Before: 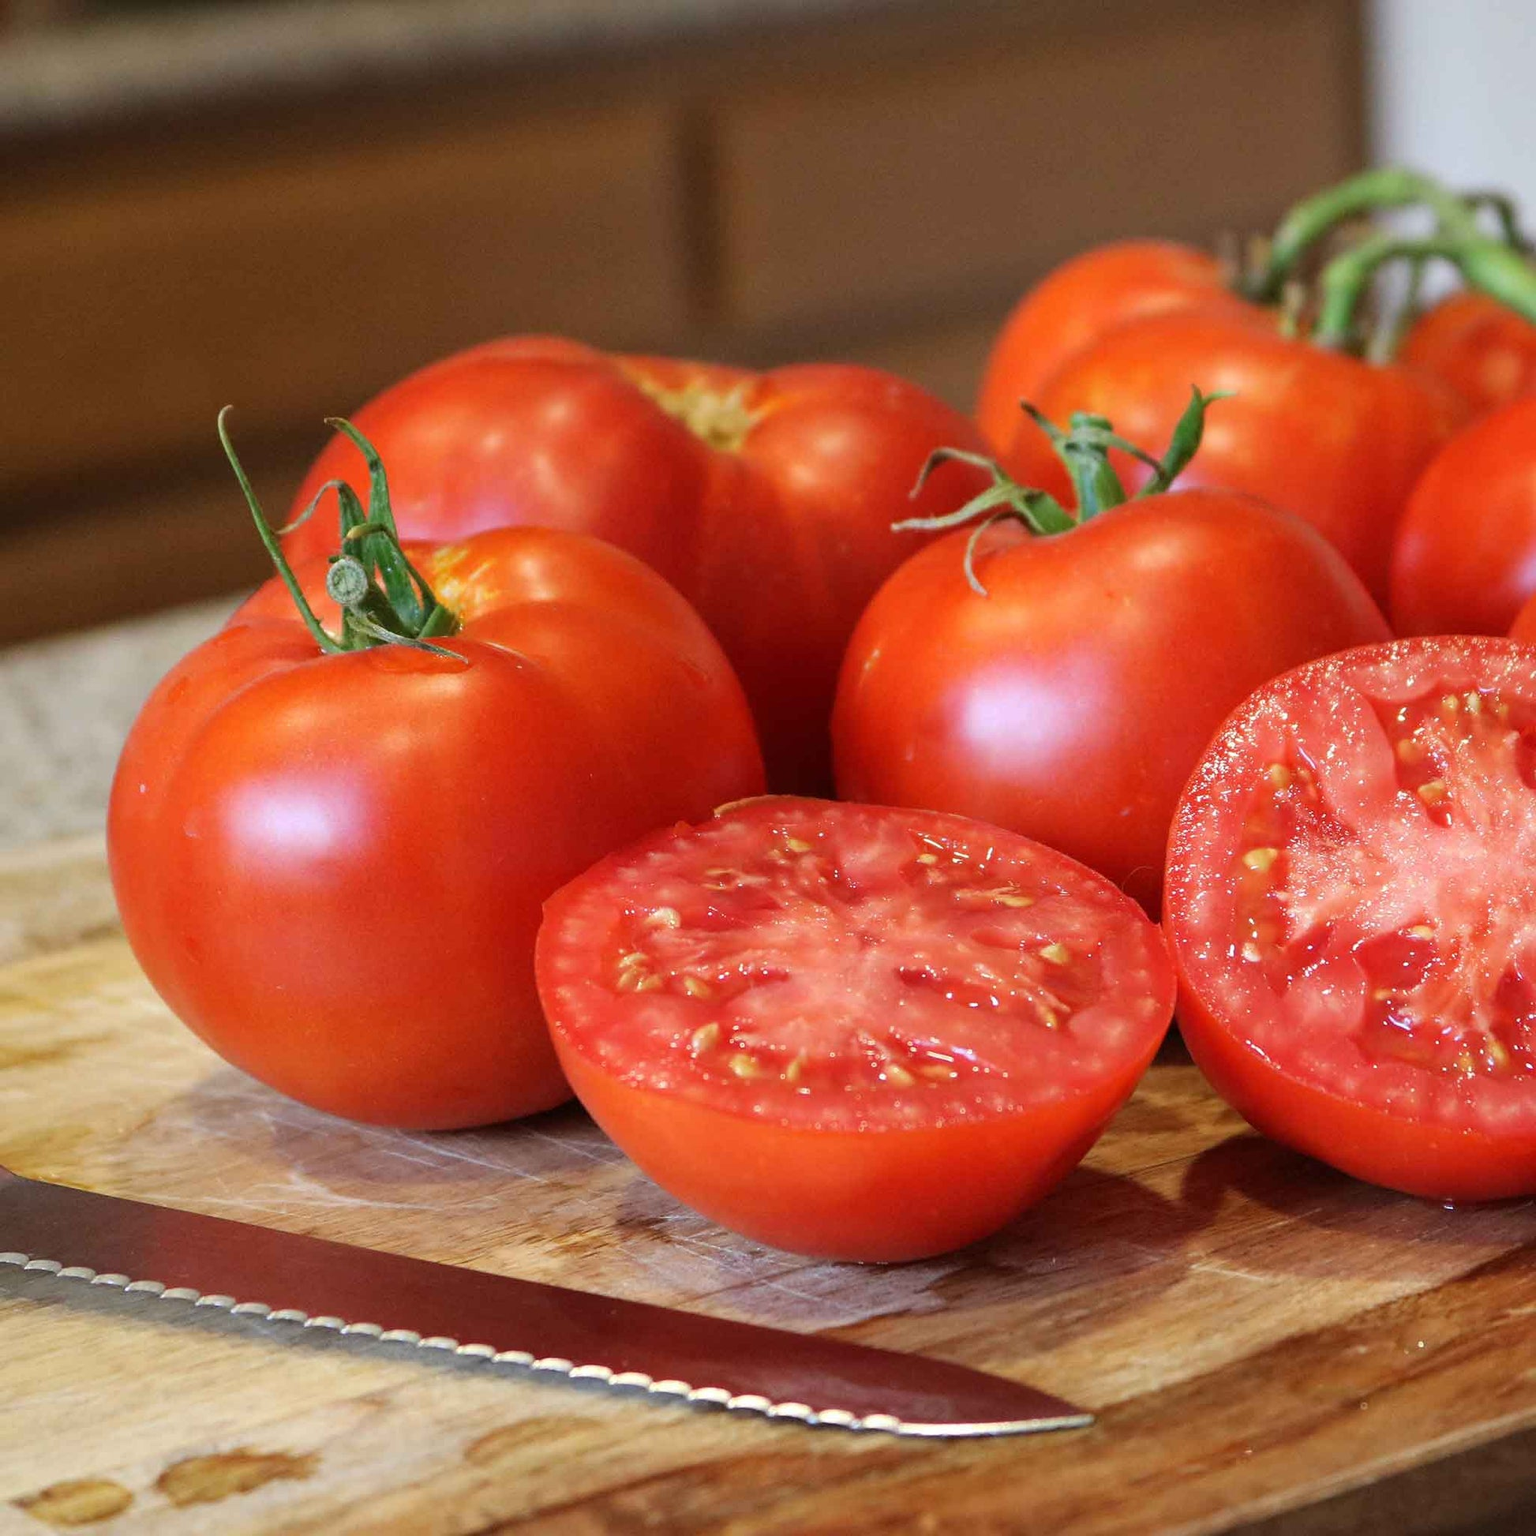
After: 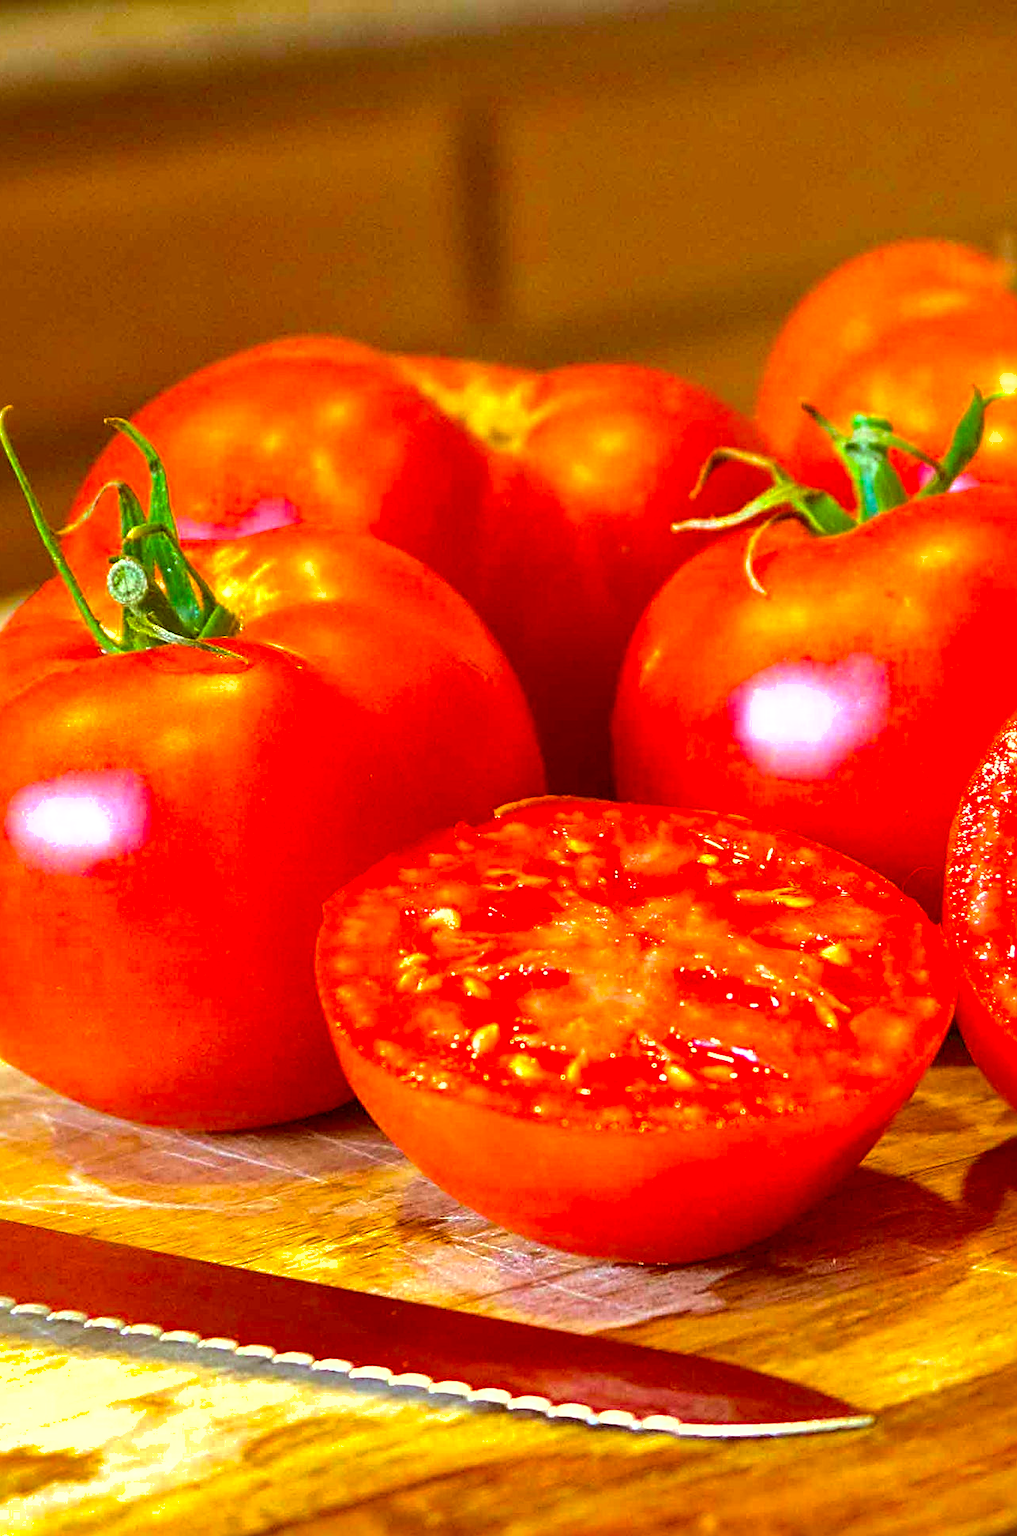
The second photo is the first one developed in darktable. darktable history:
color correction: highlights a* -6.09, highlights b* 9.61, shadows a* 10.3, shadows b* 23.14
sharpen: radius 3.106
local contrast: highlights 100%, shadows 101%, detail 119%, midtone range 0.2
crop and rotate: left 14.339%, right 19.385%
shadows and highlights: on, module defaults
exposure: black level correction 0, exposure 0.895 EV, compensate highlight preservation false
color balance rgb: linear chroma grading › shadows -39.312%, linear chroma grading › highlights 40.665%, linear chroma grading › global chroma 44.489%, linear chroma grading › mid-tones -29.744%, perceptual saturation grading › global saturation 21.136%, perceptual saturation grading › highlights -19.747%, perceptual saturation grading › shadows 29.308%, global vibrance 21.156%
